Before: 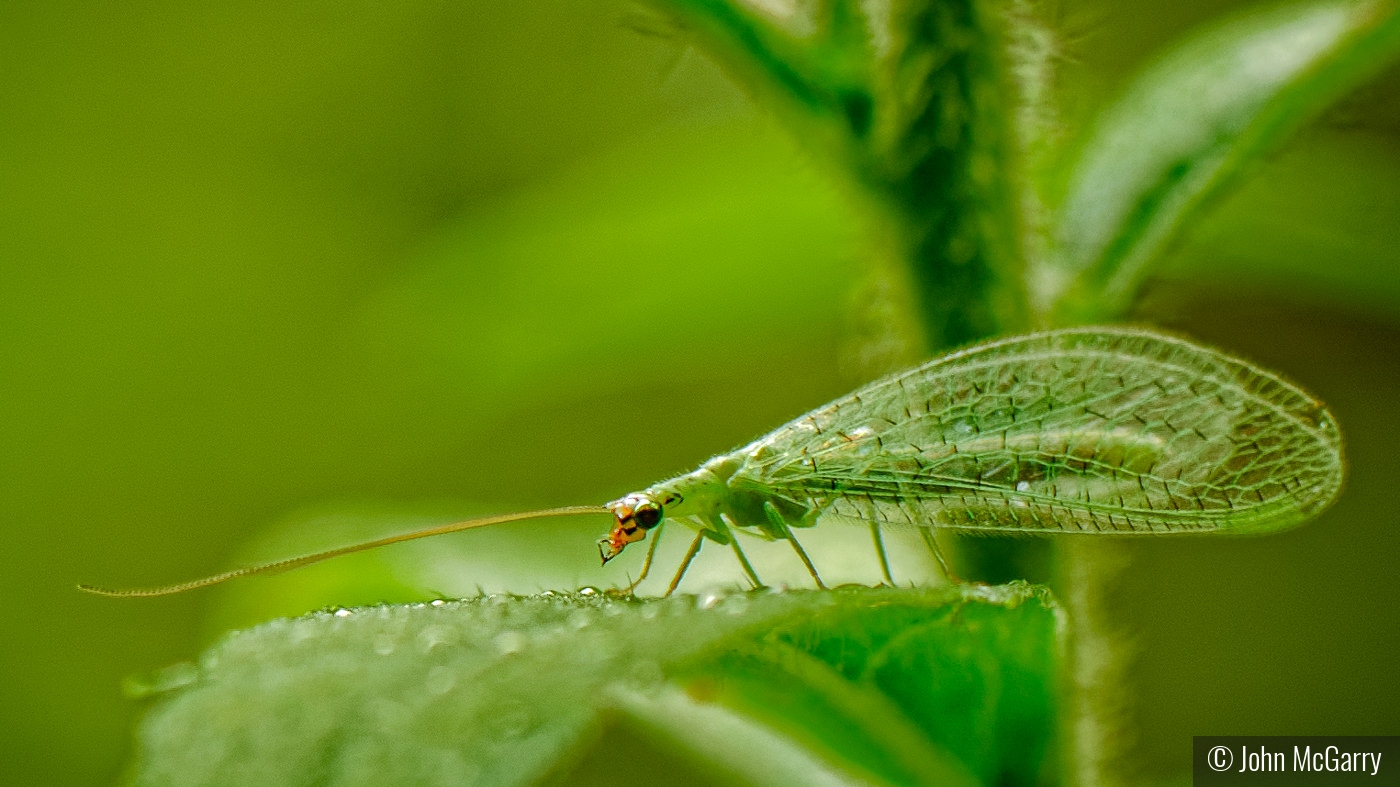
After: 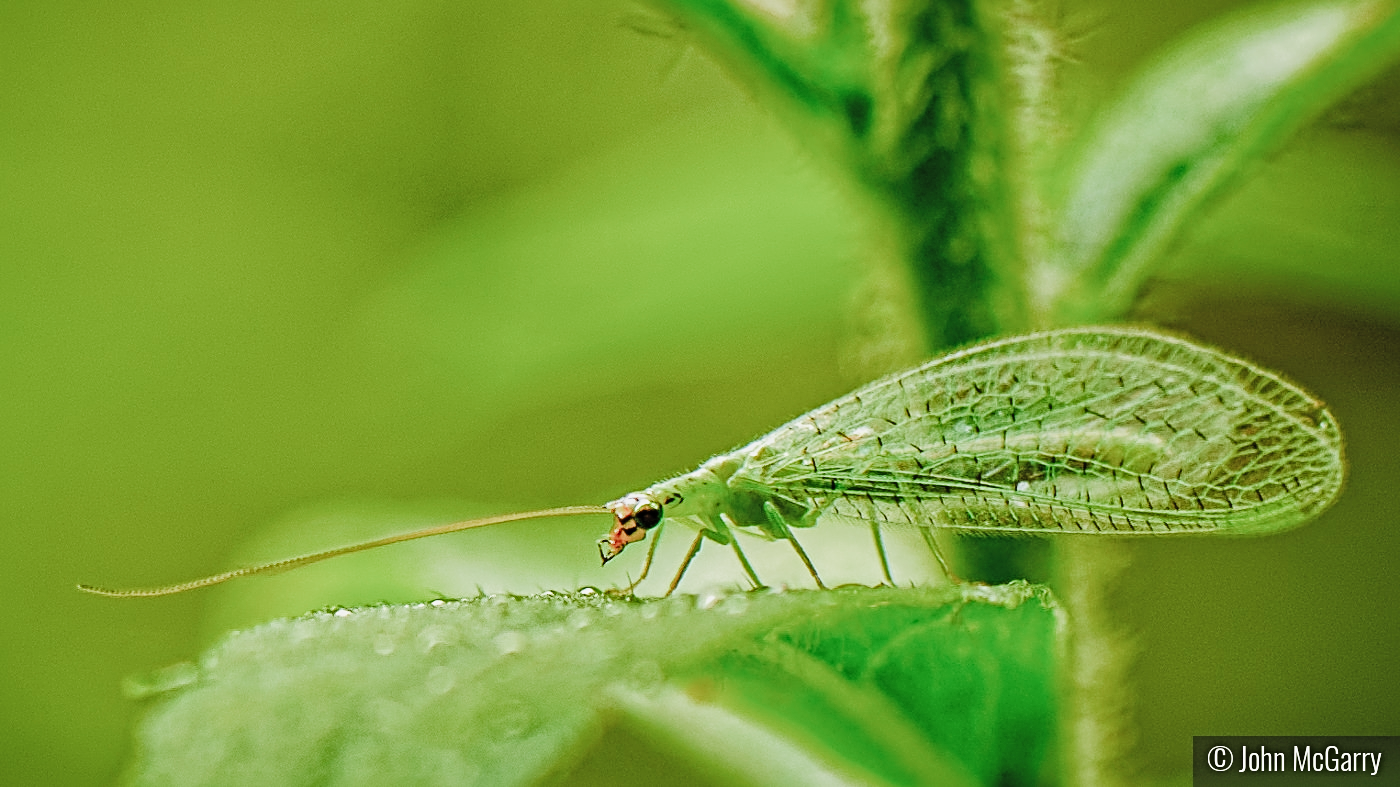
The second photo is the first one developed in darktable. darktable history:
exposure: black level correction -0.002, exposure 0.71 EV, compensate highlight preservation false
filmic rgb: black relative exposure -7.65 EV, white relative exposure 4.56 EV, threshold 5.96 EV, hardness 3.61, add noise in highlights 0.001, color science v3 (2019), use custom middle-gray values true, iterations of high-quality reconstruction 0, contrast in highlights soft, enable highlight reconstruction true
sharpen: radius 3.996
